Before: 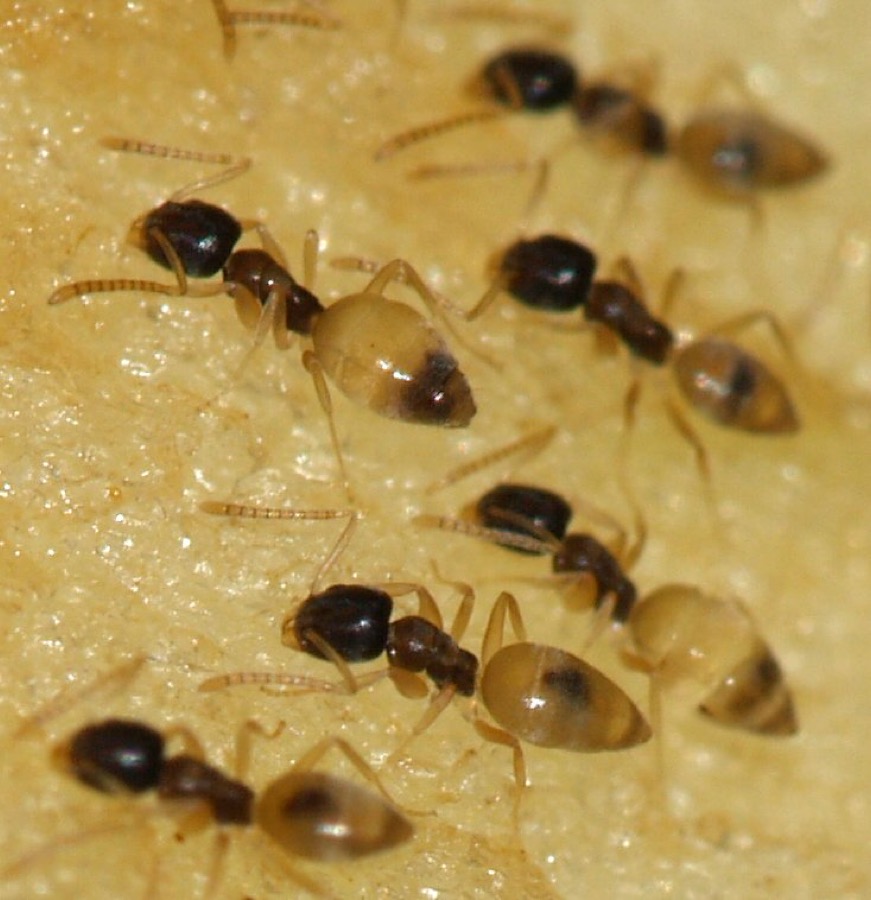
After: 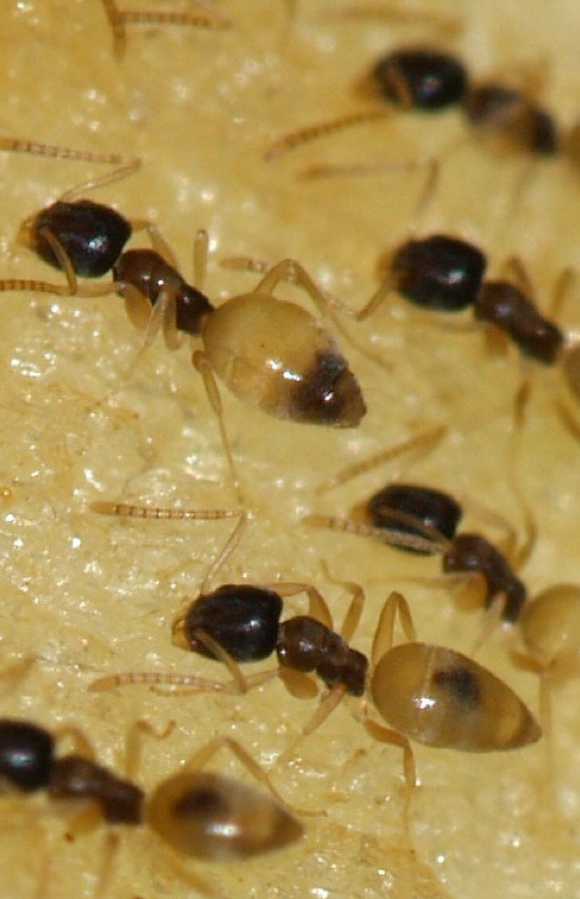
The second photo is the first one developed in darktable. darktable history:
crop and rotate: left 12.673%, right 20.66%
white balance: red 0.98, blue 1.034
